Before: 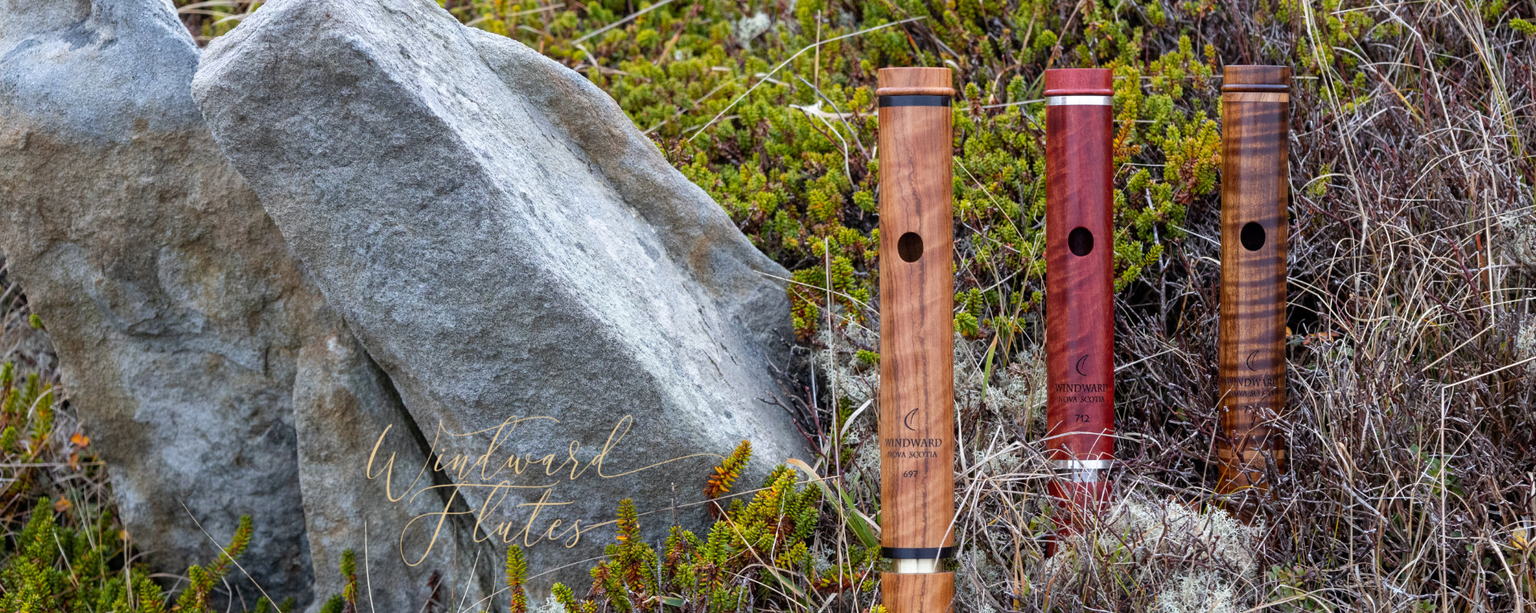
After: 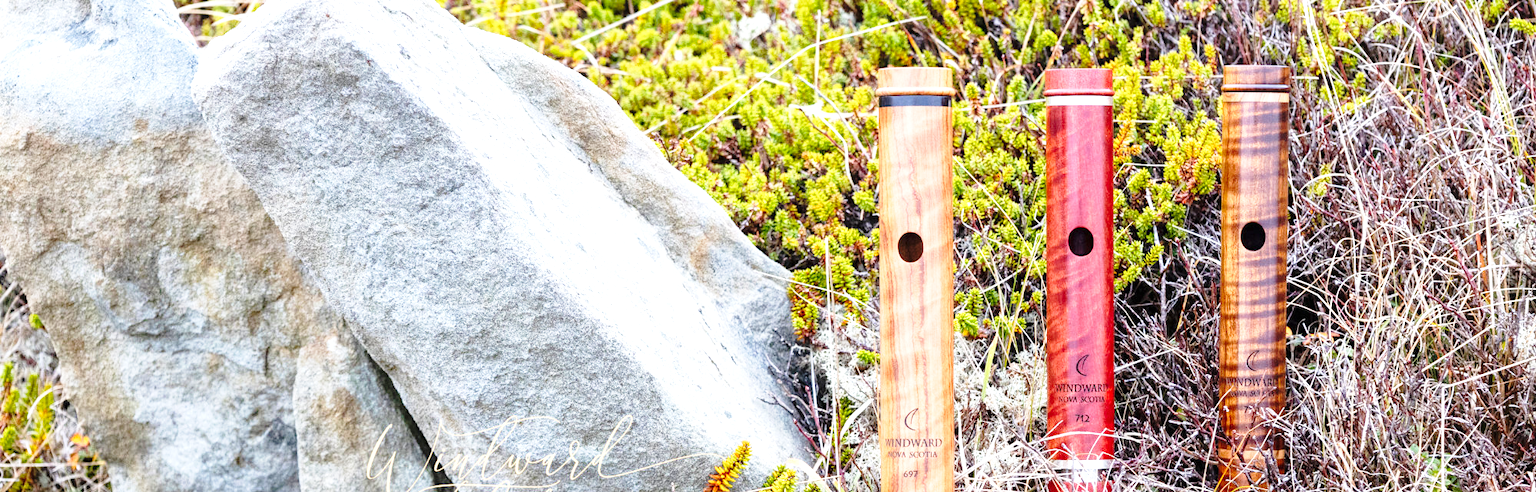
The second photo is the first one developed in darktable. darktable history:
crop: bottom 19.644%
exposure: black level correction 0, exposure 1.2 EV, compensate exposure bias true, compensate highlight preservation false
base curve: curves: ch0 [(0, 0) (0.028, 0.03) (0.121, 0.232) (0.46, 0.748) (0.859, 0.968) (1, 1)], preserve colors none
